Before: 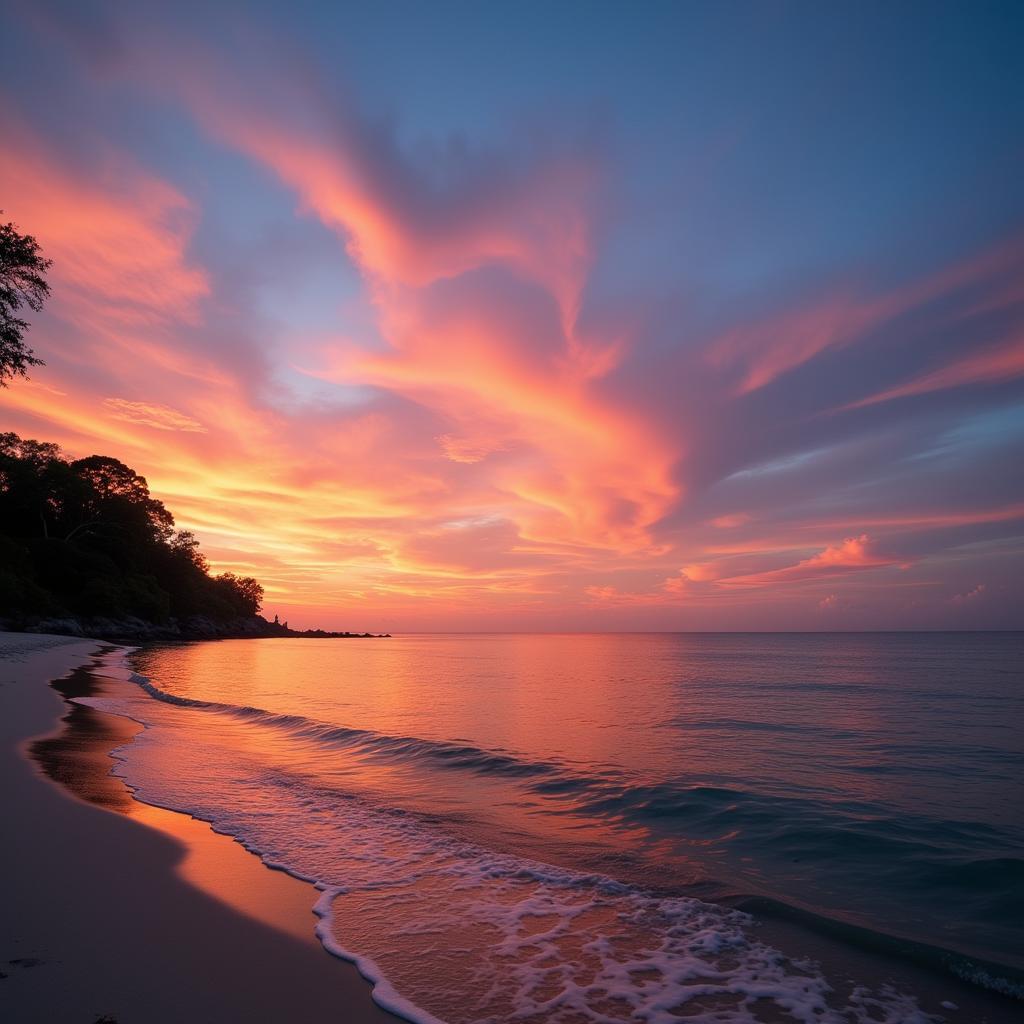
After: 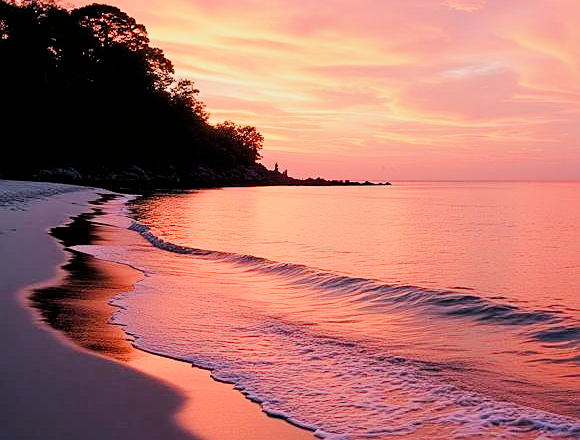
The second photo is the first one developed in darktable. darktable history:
sharpen: on, module defaults
filmic rgb: black relative exposure -4.13 EV, white relative exposure 5.11 EV, hardness 2.07, contrast 1.162
crop: top 44.174%, right 43.298%, bottom 12.805%
exposure: black level correction 0, exposure 1.2 EV, compensate highlight preservation false
color balance rgb: power › hue 73.78°, perceptual saturation grading › global saturation 20%, perceptual saturation grading › highlights -25.089%, perceptual saturation grading › shadows 25.834%, global vibrance 9.825%
shadows and highlights: shadows 36.27, highlights -28.05, highlights color adjustment 74.01%, soften with gaussian
